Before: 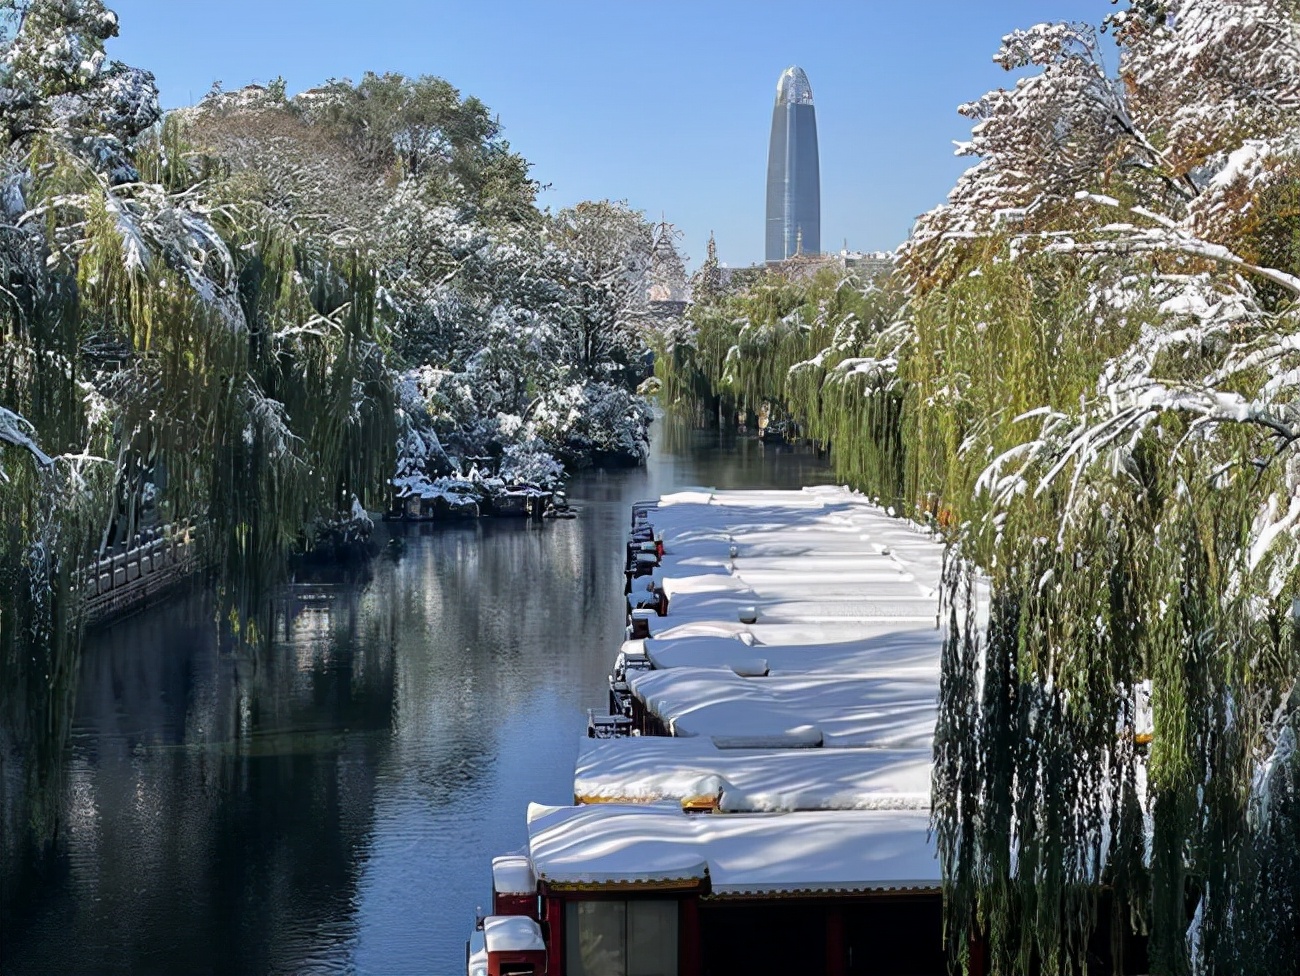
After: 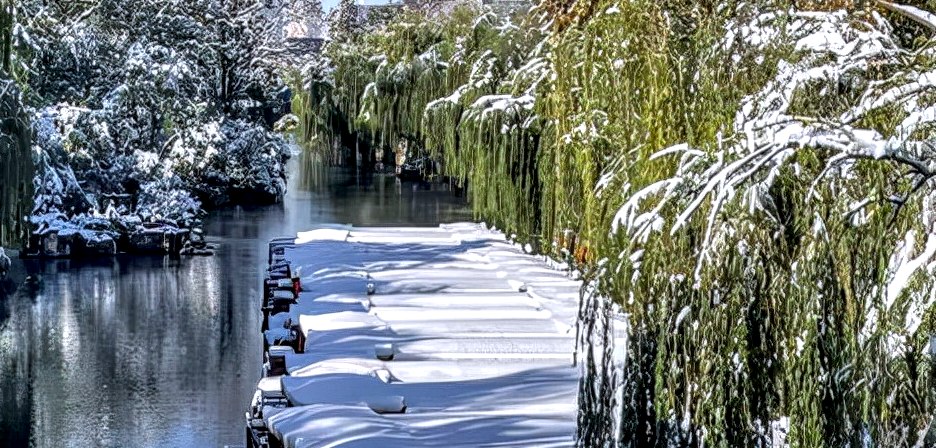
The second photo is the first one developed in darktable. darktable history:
local contrast: highlights 0%, shadows 0%, detail 182%
color balance: output saturation 110%
crop and rotate: left 27.938%, top 27.046%, bottom 27.046%
white balance: red 0.984, blue 1.059
